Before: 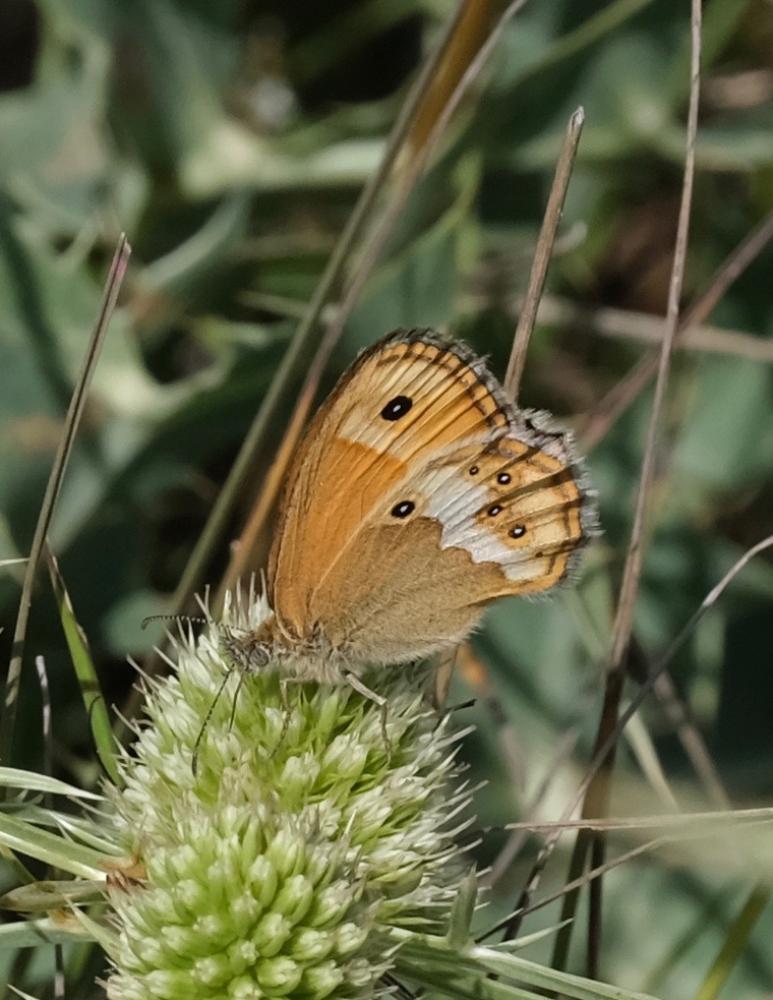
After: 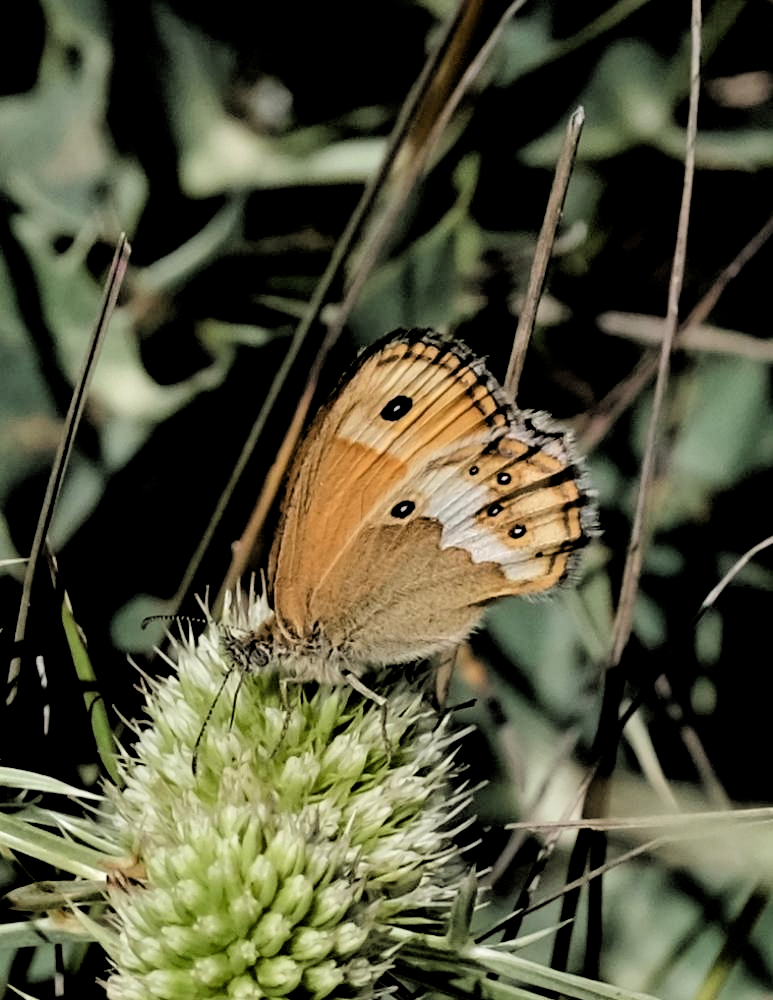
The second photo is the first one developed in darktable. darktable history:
filmic rgb: middle gray luminance 13.75%, black relative exposure -1.99 EV, white relative exposure 3.09 EV, target black luminance 0%, hardness 1.8, latitude 58.55%, contrast 1.713, highlights saturation mix 4.9%, shadows ↔ highlights balance -37.12%
